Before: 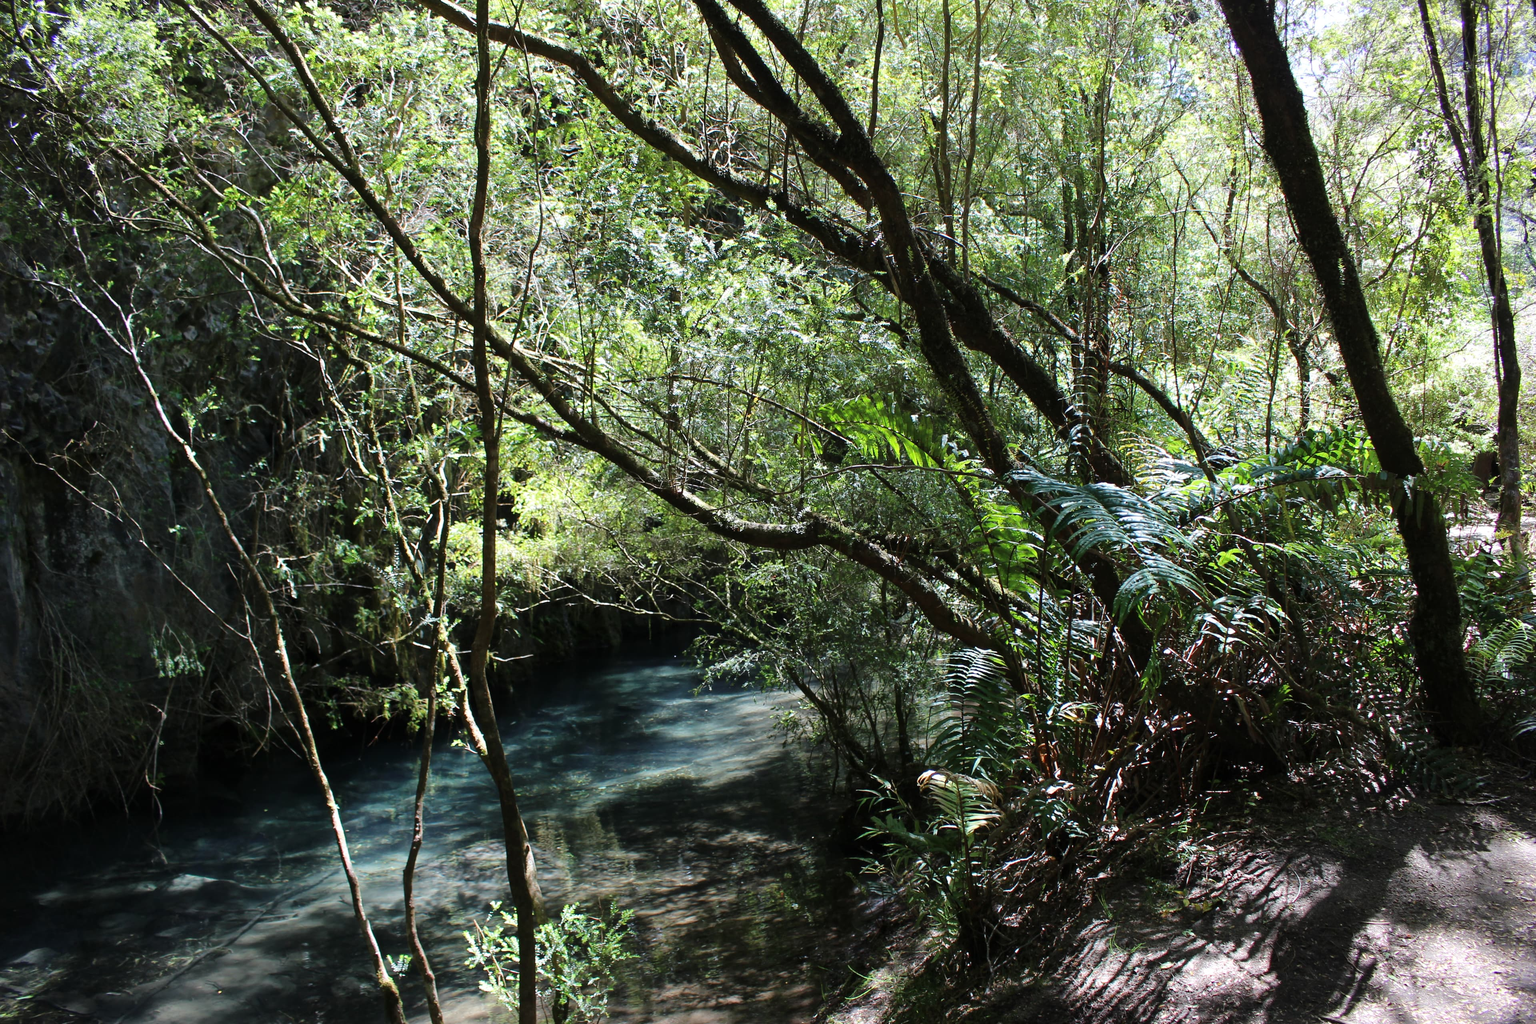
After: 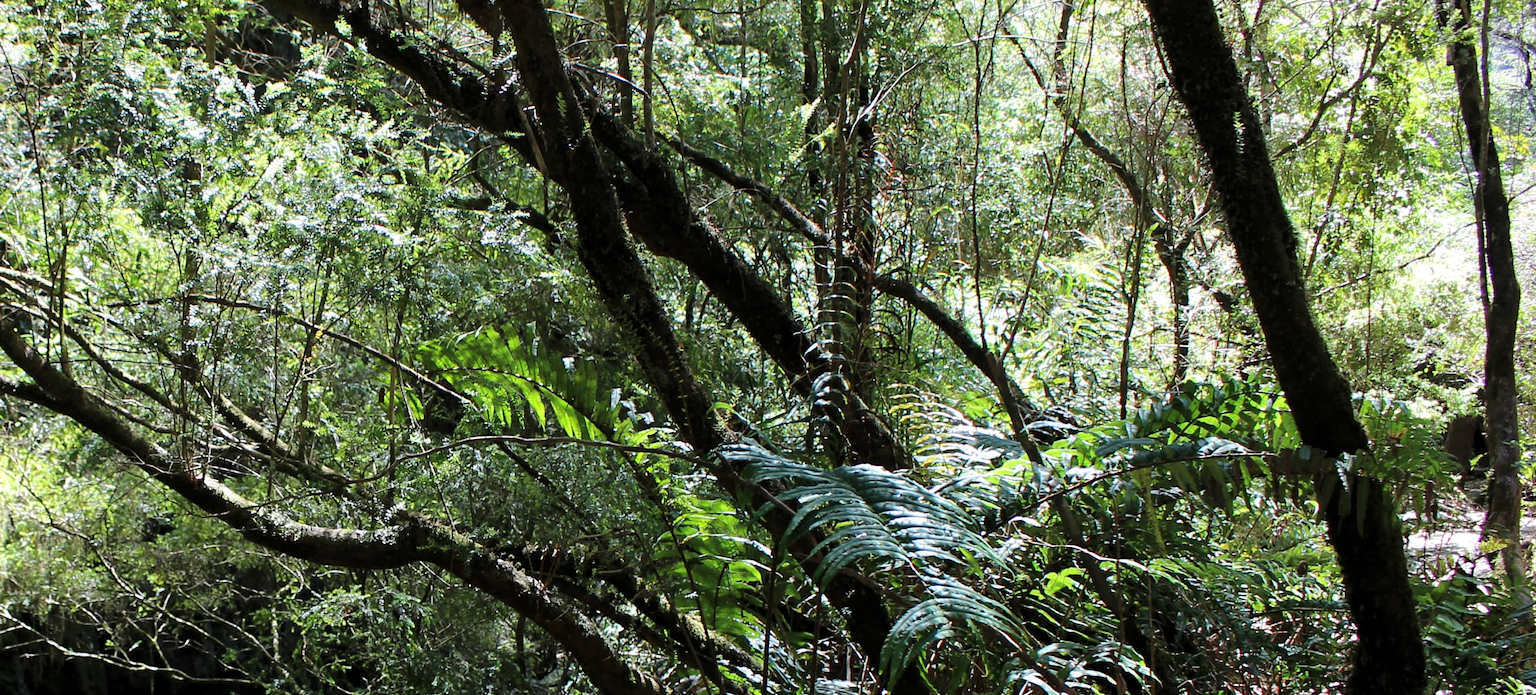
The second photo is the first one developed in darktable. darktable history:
crop: left 36.005%, top 18.293%, right 0.31%, bottom 38.444%
levels: levels [0.026, 0.507, 0.987]
